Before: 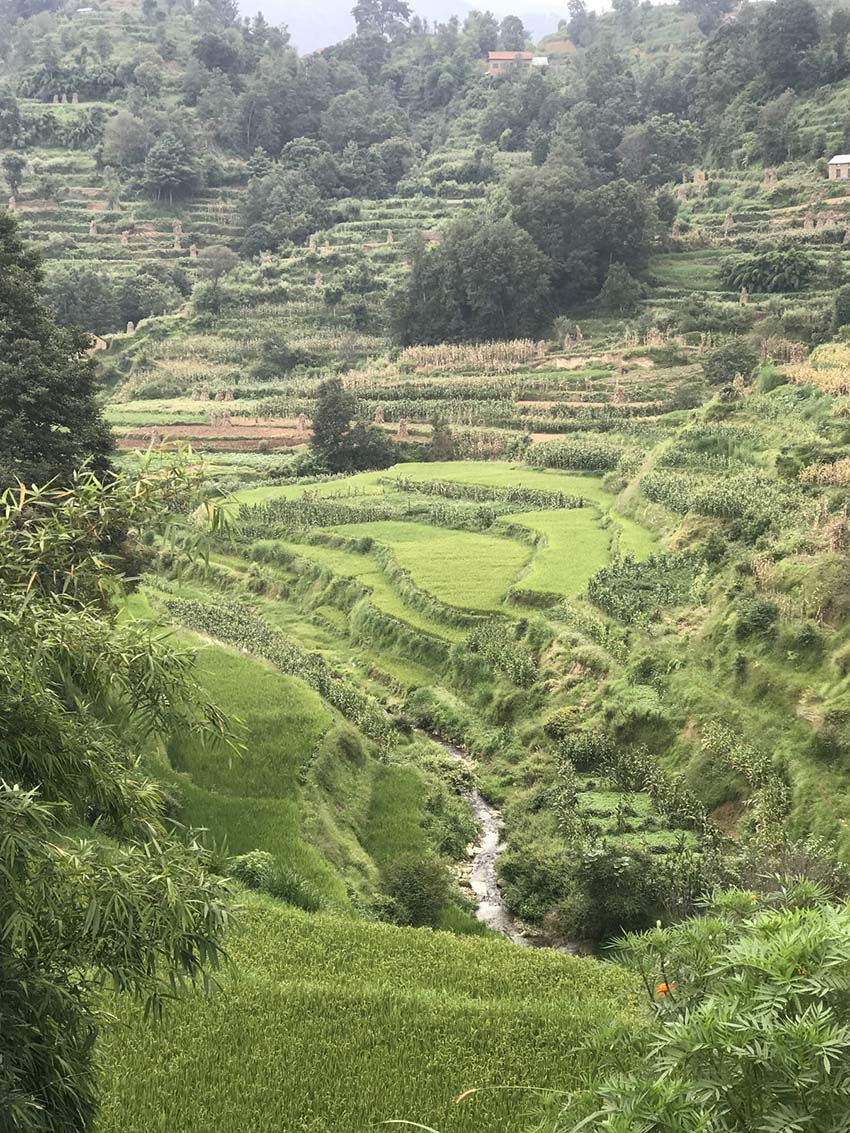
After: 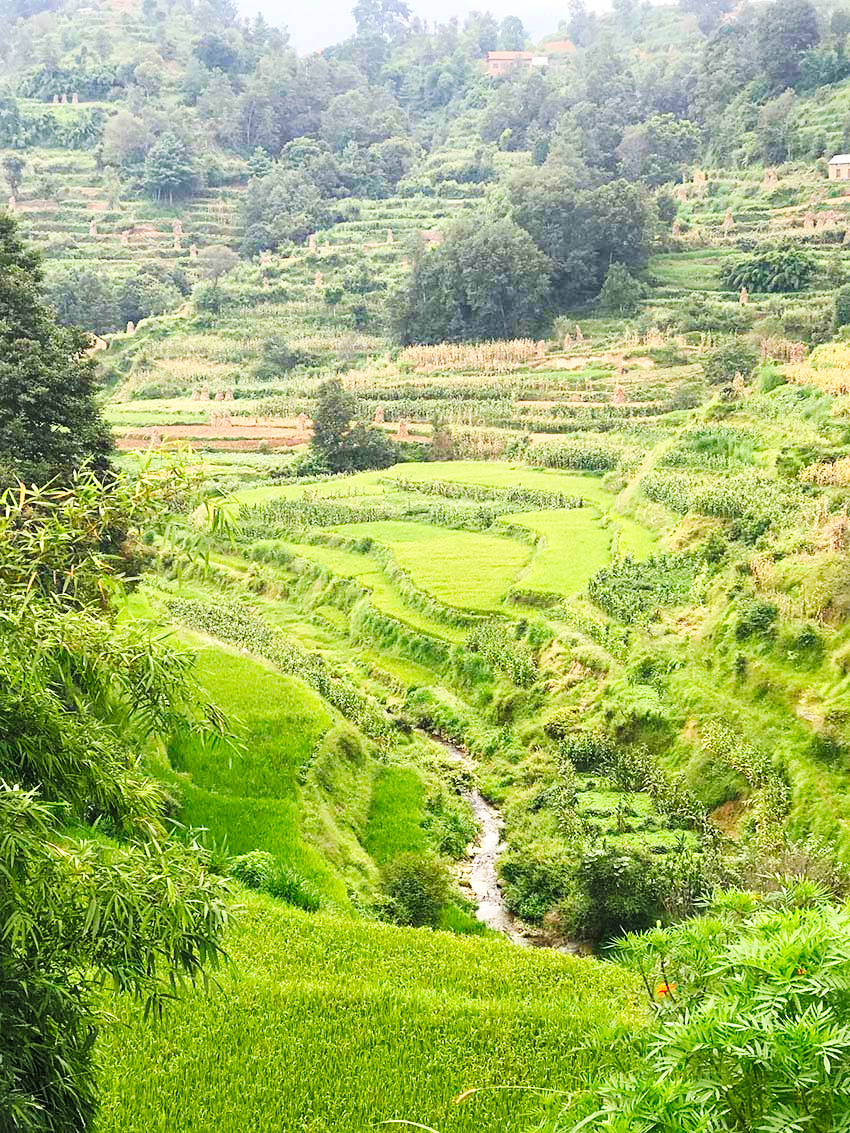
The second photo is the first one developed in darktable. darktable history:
base curve: curves: ch0 [(0, 0) (0.036, 0.025) (0.121, 0.166) (0.206, 0.329) (0.605, 0.79) (1, 1)], preserve colors none
sharpen: amount 0.2
contrast brightness saturation: contrast 0.07, brightness 0.18, saturation 0.4
exposure: black level correction 0.005, exposure 0.014 EV, compensate highlight preservation false
